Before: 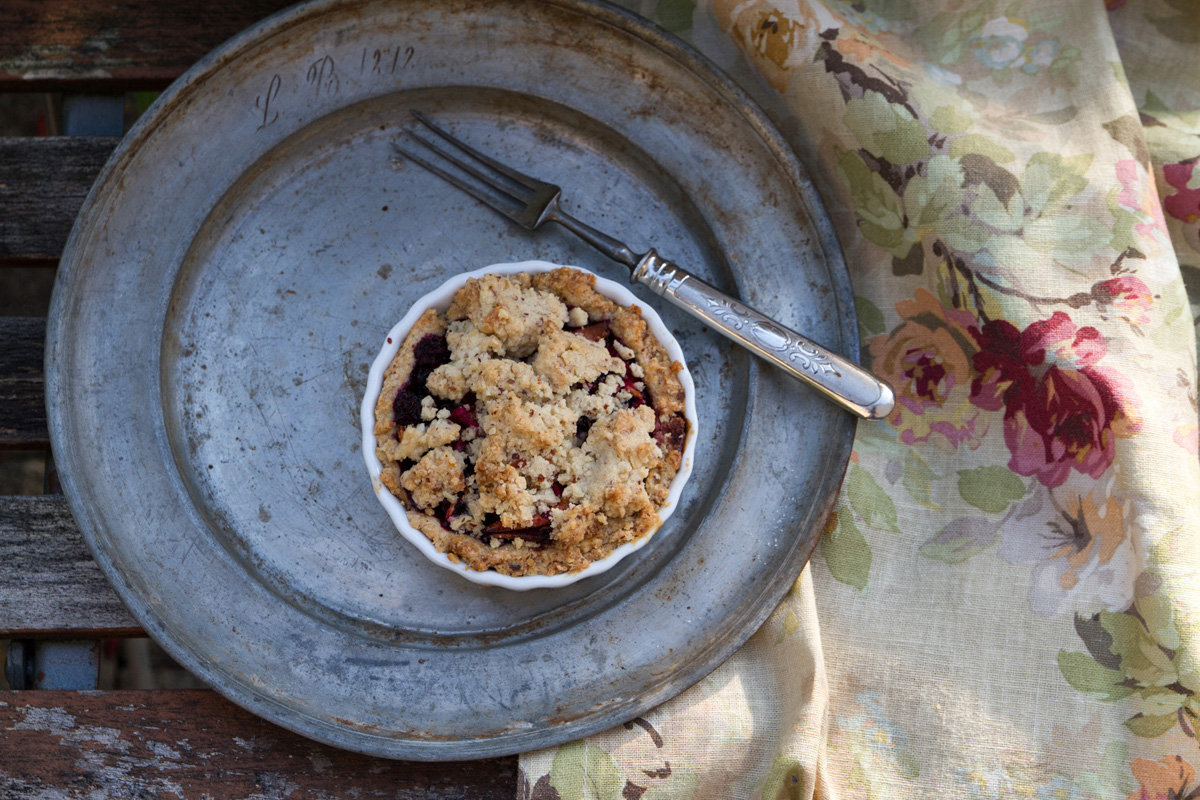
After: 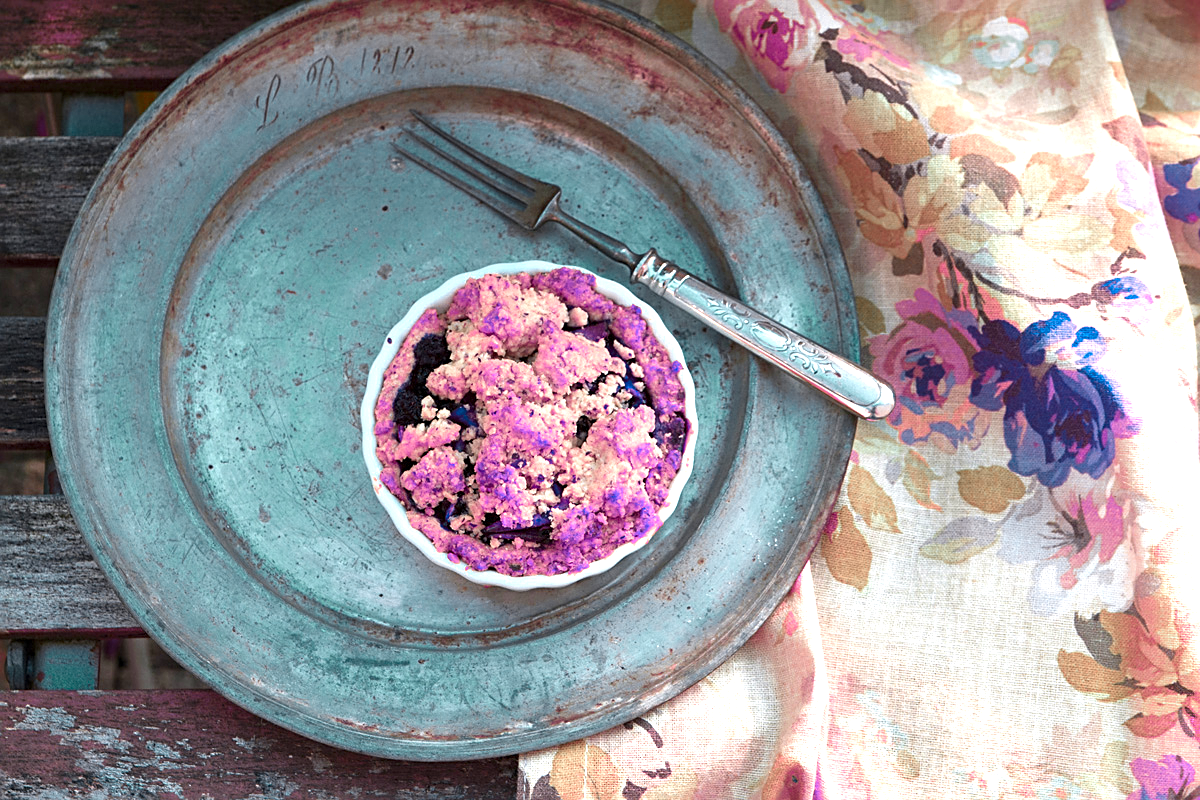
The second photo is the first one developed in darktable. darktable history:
tone equalizer: on, module defaults
exposure: exposure 1.25 EV, compensate exposure bias true, compensate highlight preservation false
color zones: curves: ch0 [(0.826, 0.353)]; ch1 [(0.242, 0.647) (0.889, 0.342)]; ch2 [(0.246, 0.089) (0.969, 0.068)]
sharpen: on, module defaults
